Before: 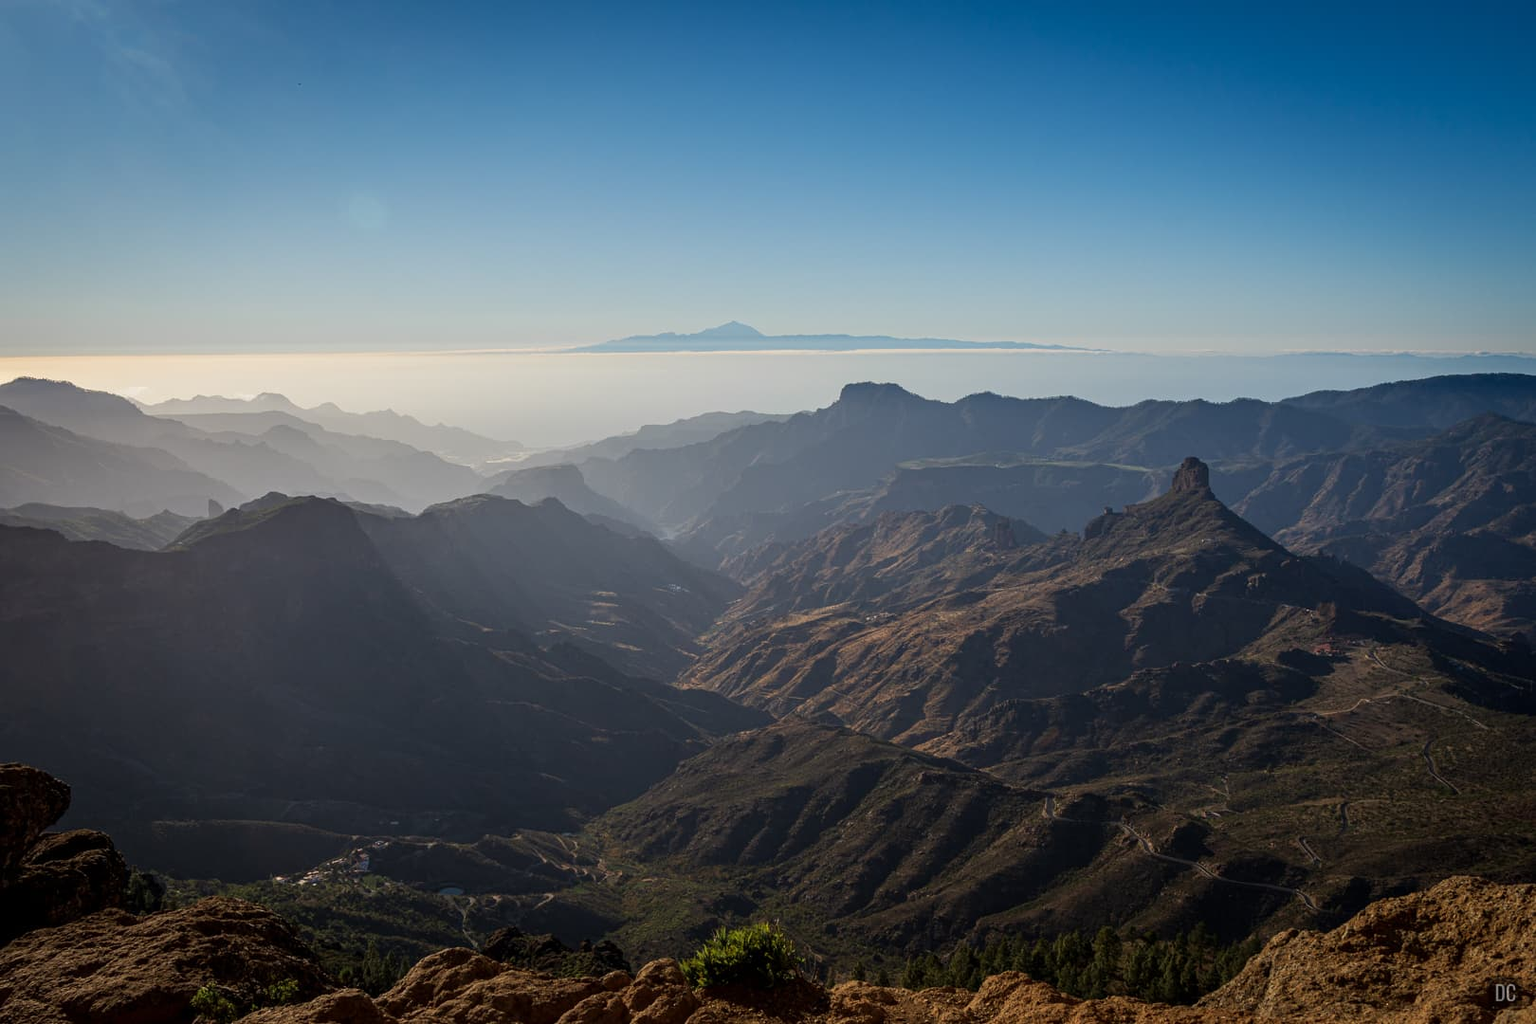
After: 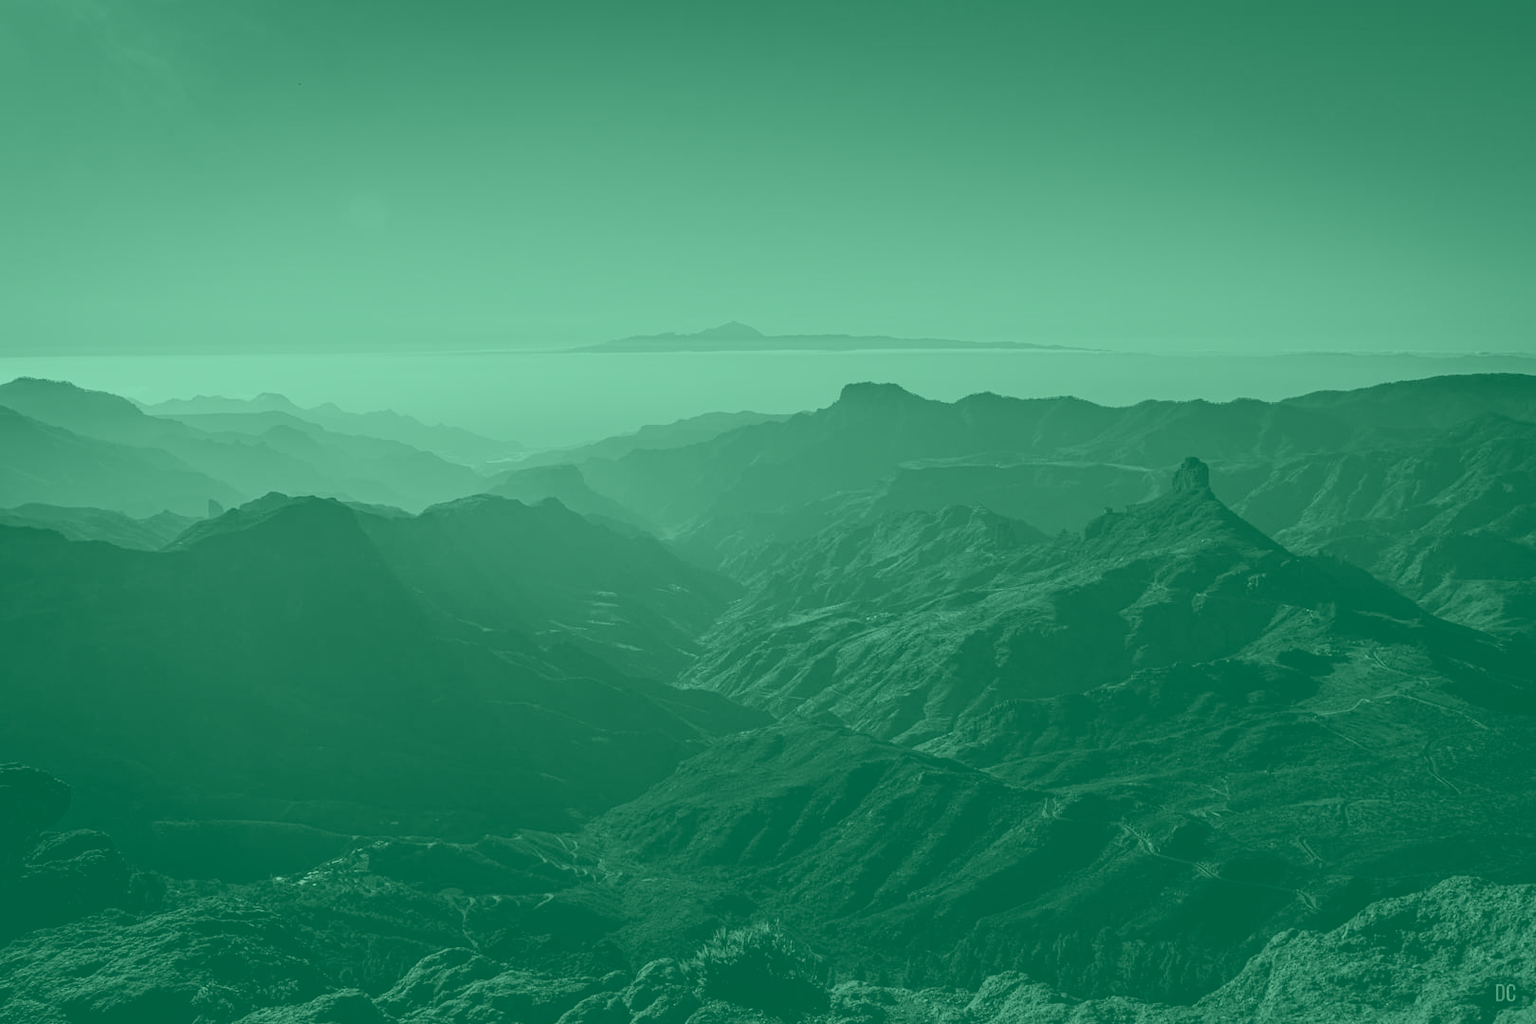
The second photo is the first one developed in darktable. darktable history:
contrast brightness saturation: contrast 0.11, saturation -0.17
color balance: gamma [0.9, 0.988, 0.975, 1.025], gain [1.05, 1, 1, 1]
colorize: hue 147.6°, saturation 65%, lightness 21.64%
filmic rgb: black relative exposure -14.19 EV, white relative exposure 3.39 EV, hardness 7.89, preserve chrominance max RGB
